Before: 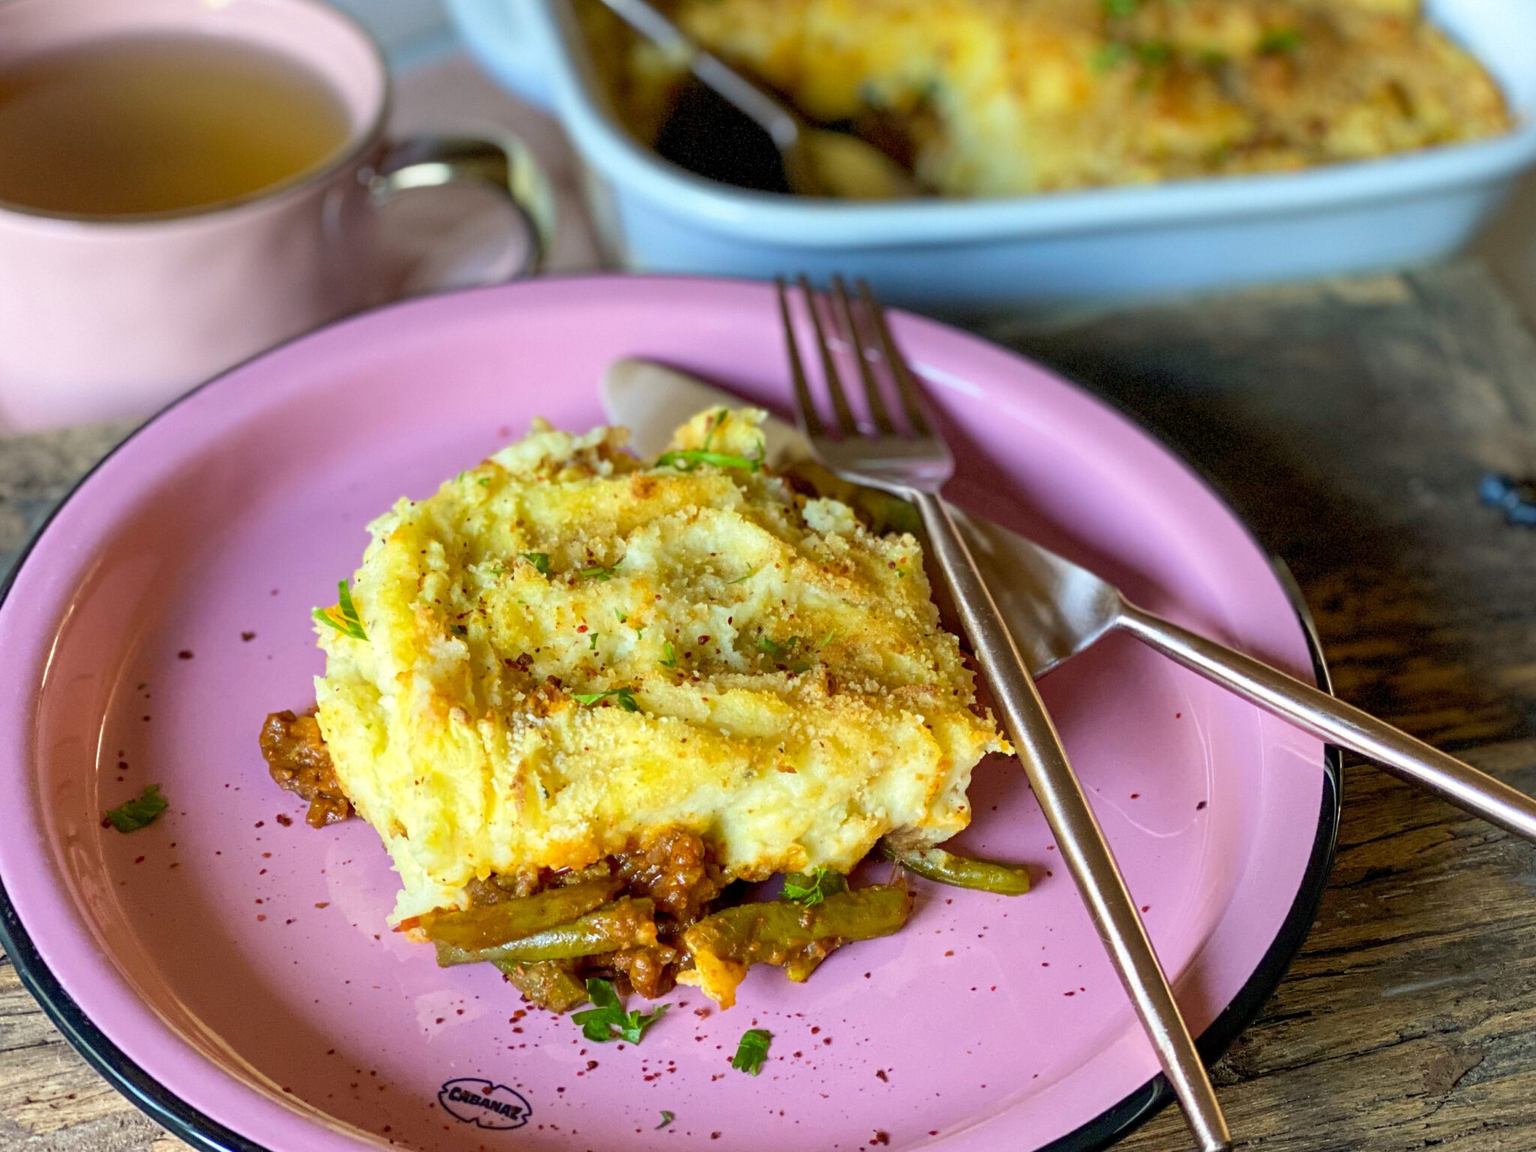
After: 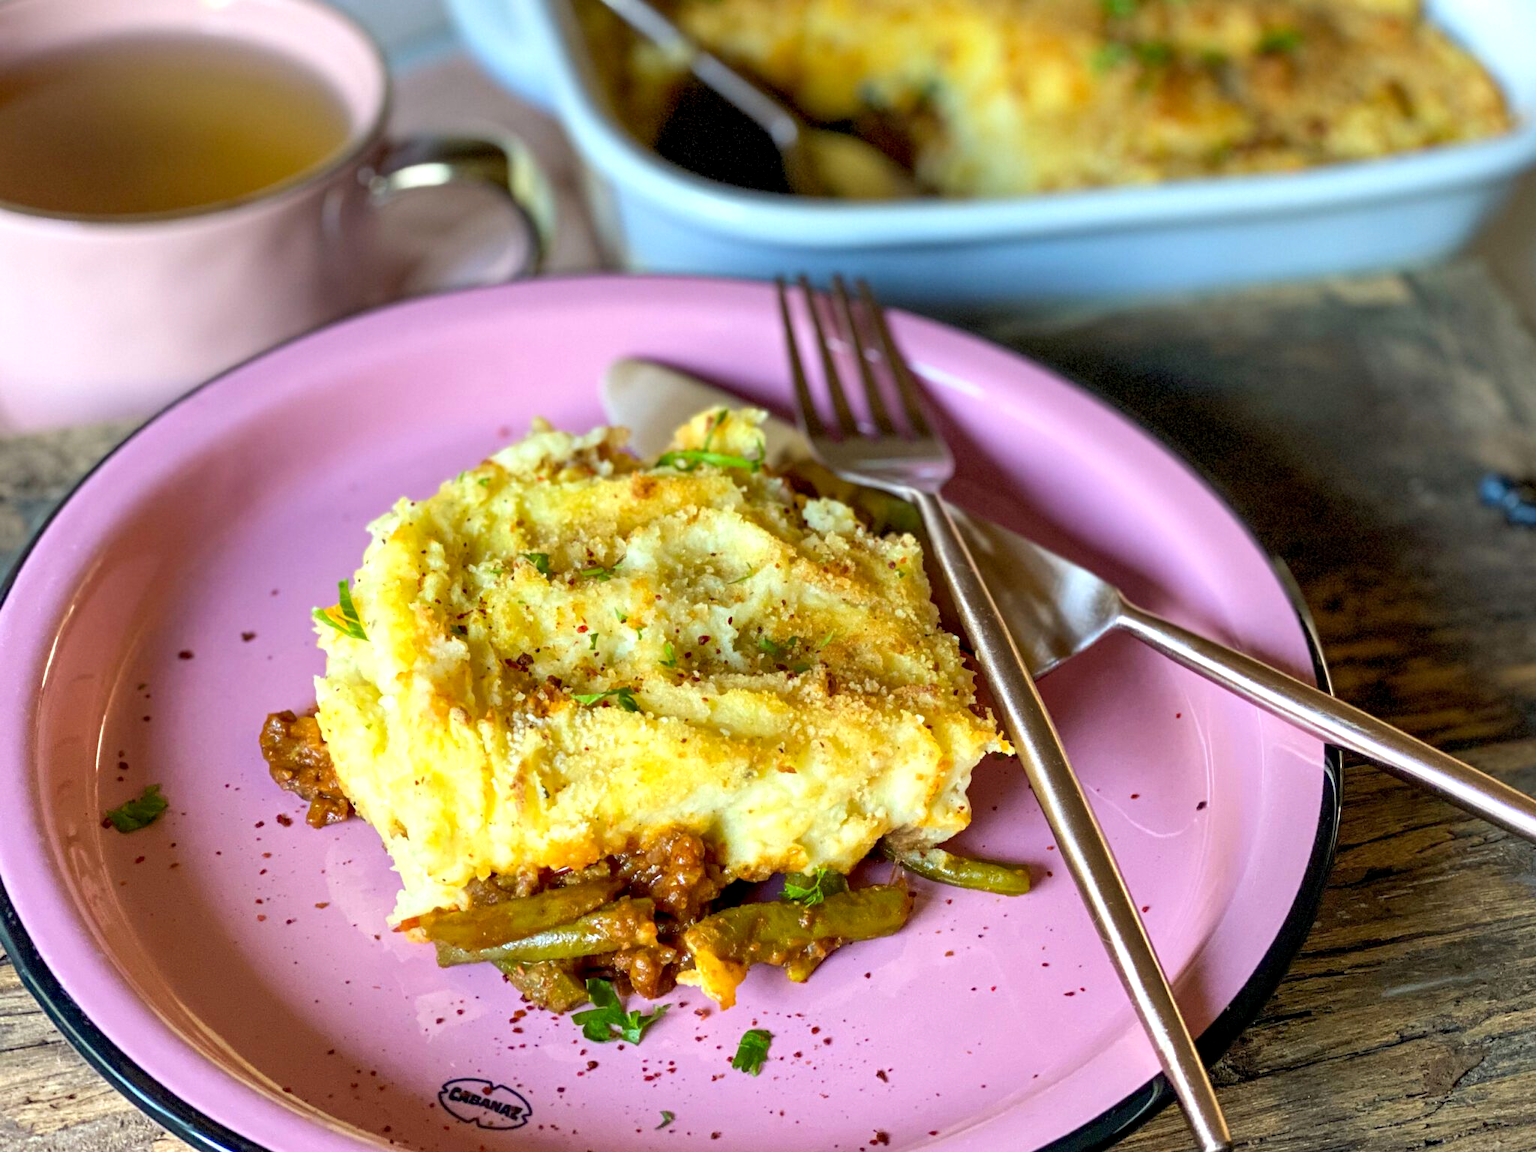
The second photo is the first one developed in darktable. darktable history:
contrast equalizer: octaves 7, y [[0.6 ×6], [0.55 ×6], [0 ×6], [0 ×6], [0 ×6]], mix 0.2
exposure: black level correction 0, exposure 0.2 EV, compensate exposure bias true, compensate highlight preservation false
